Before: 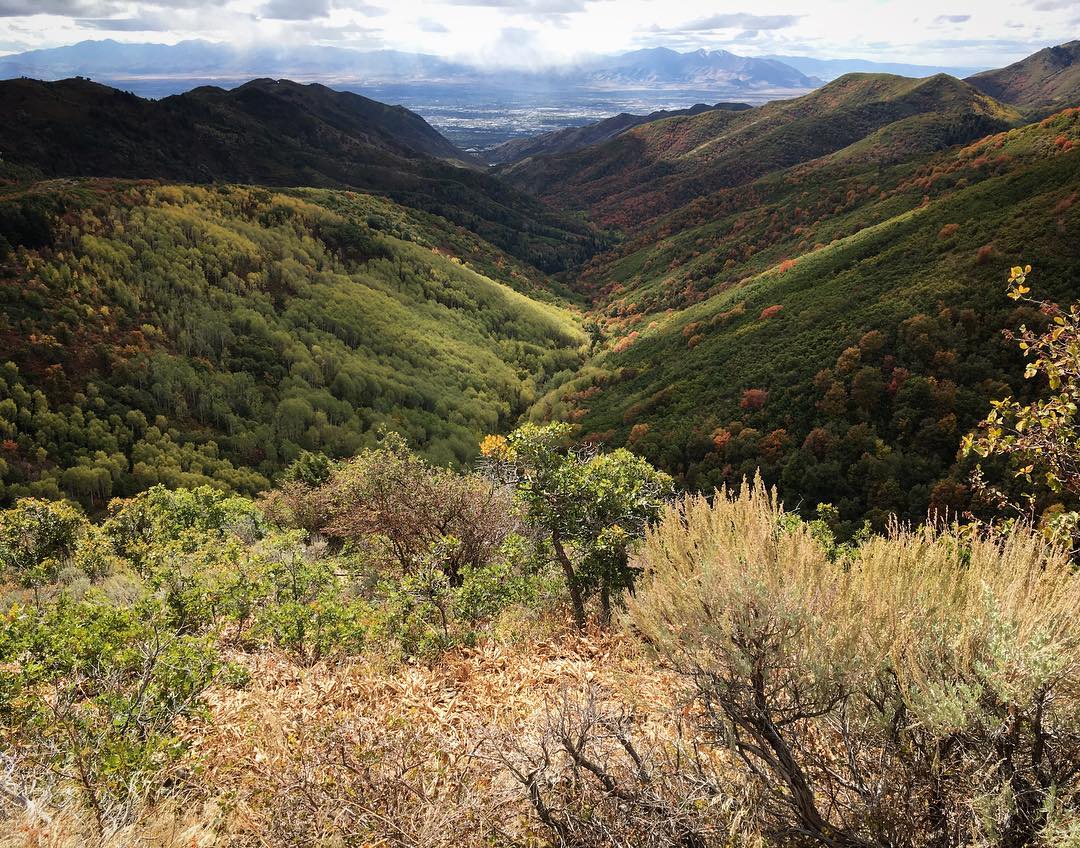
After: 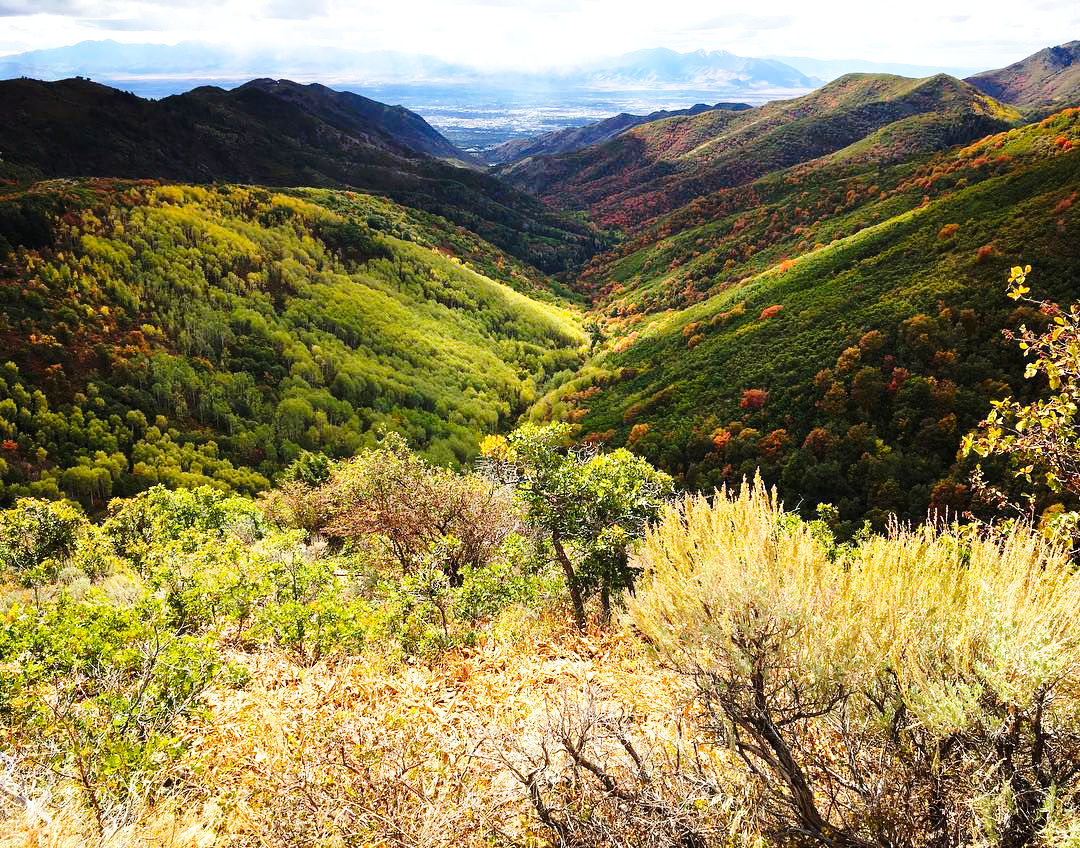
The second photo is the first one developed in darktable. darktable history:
color balance rgb: perceptual saturation grading › global saturation 20%, global vibrance 20%
exposure: exposure 0.2 EV, compensate highlight preservation false
base curve: curves: ch0 [(0, 0) (0.036, 0.037) (0.121, 0.228) (0.46, 0.76) (0.859, 0.983) (1, 1)], preserve colors none
white balance: red 0.988, blue 1.017
